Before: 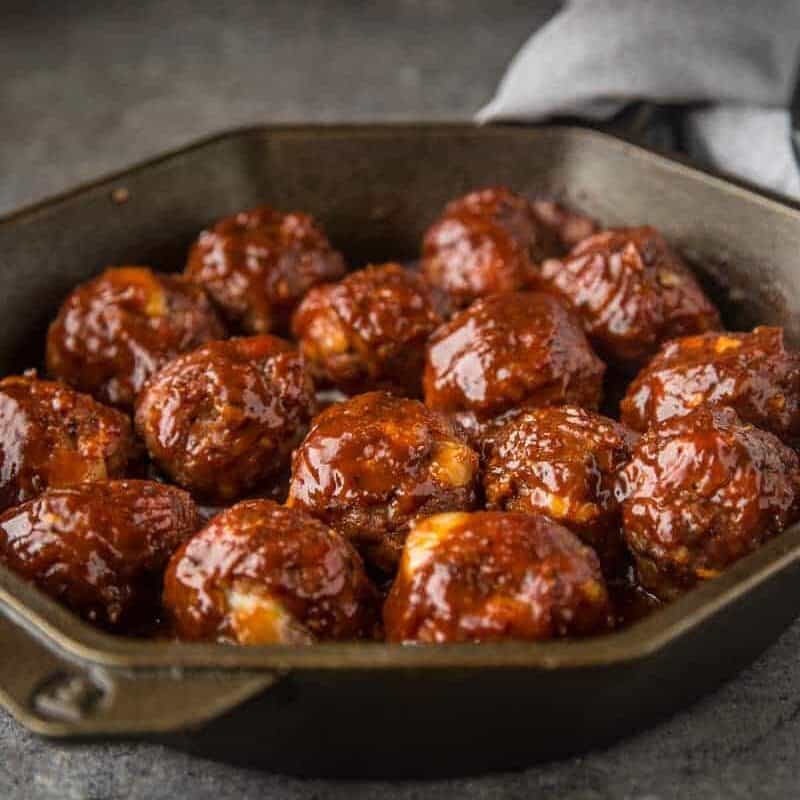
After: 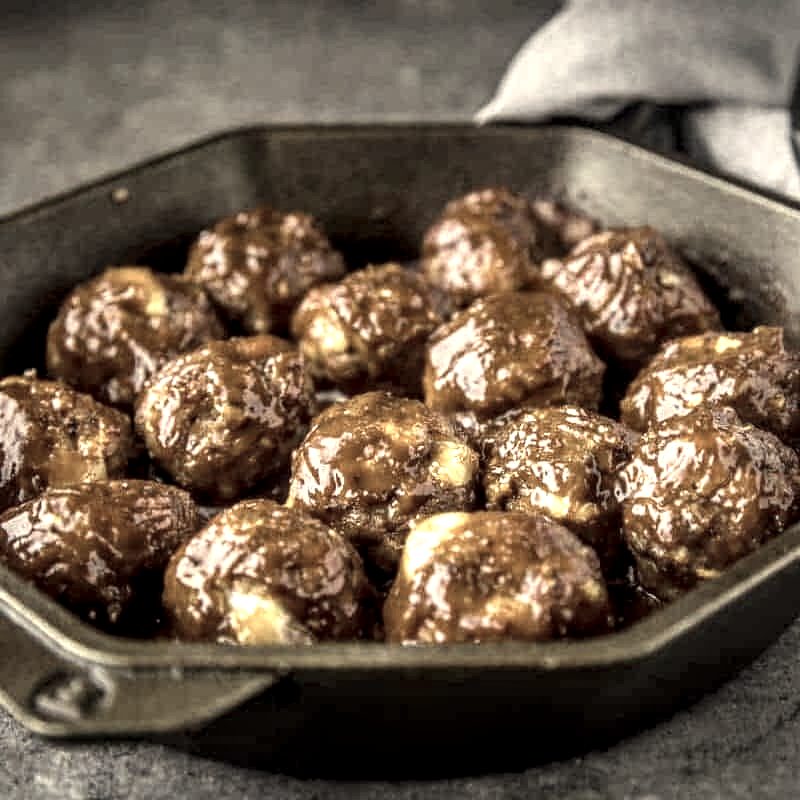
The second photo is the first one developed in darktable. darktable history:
color correction: highlights a* 2.72, highlights b* 22.8
color zones: curves: ch0 [(0.25, 0.667) (0.758, 0.368)]; ch1 [(0.215, 0.245) (0.761, 0.373)]; ch2 [(0.247, 0.554) (0.761, 0.436)]
white balance: red 1.009, blue 1.027
local contrast: detail 140%
shadows and highlights: radius 125.46, shadows 30.51, highlights -30.51, low approximation 0.01, soften with gaussian
